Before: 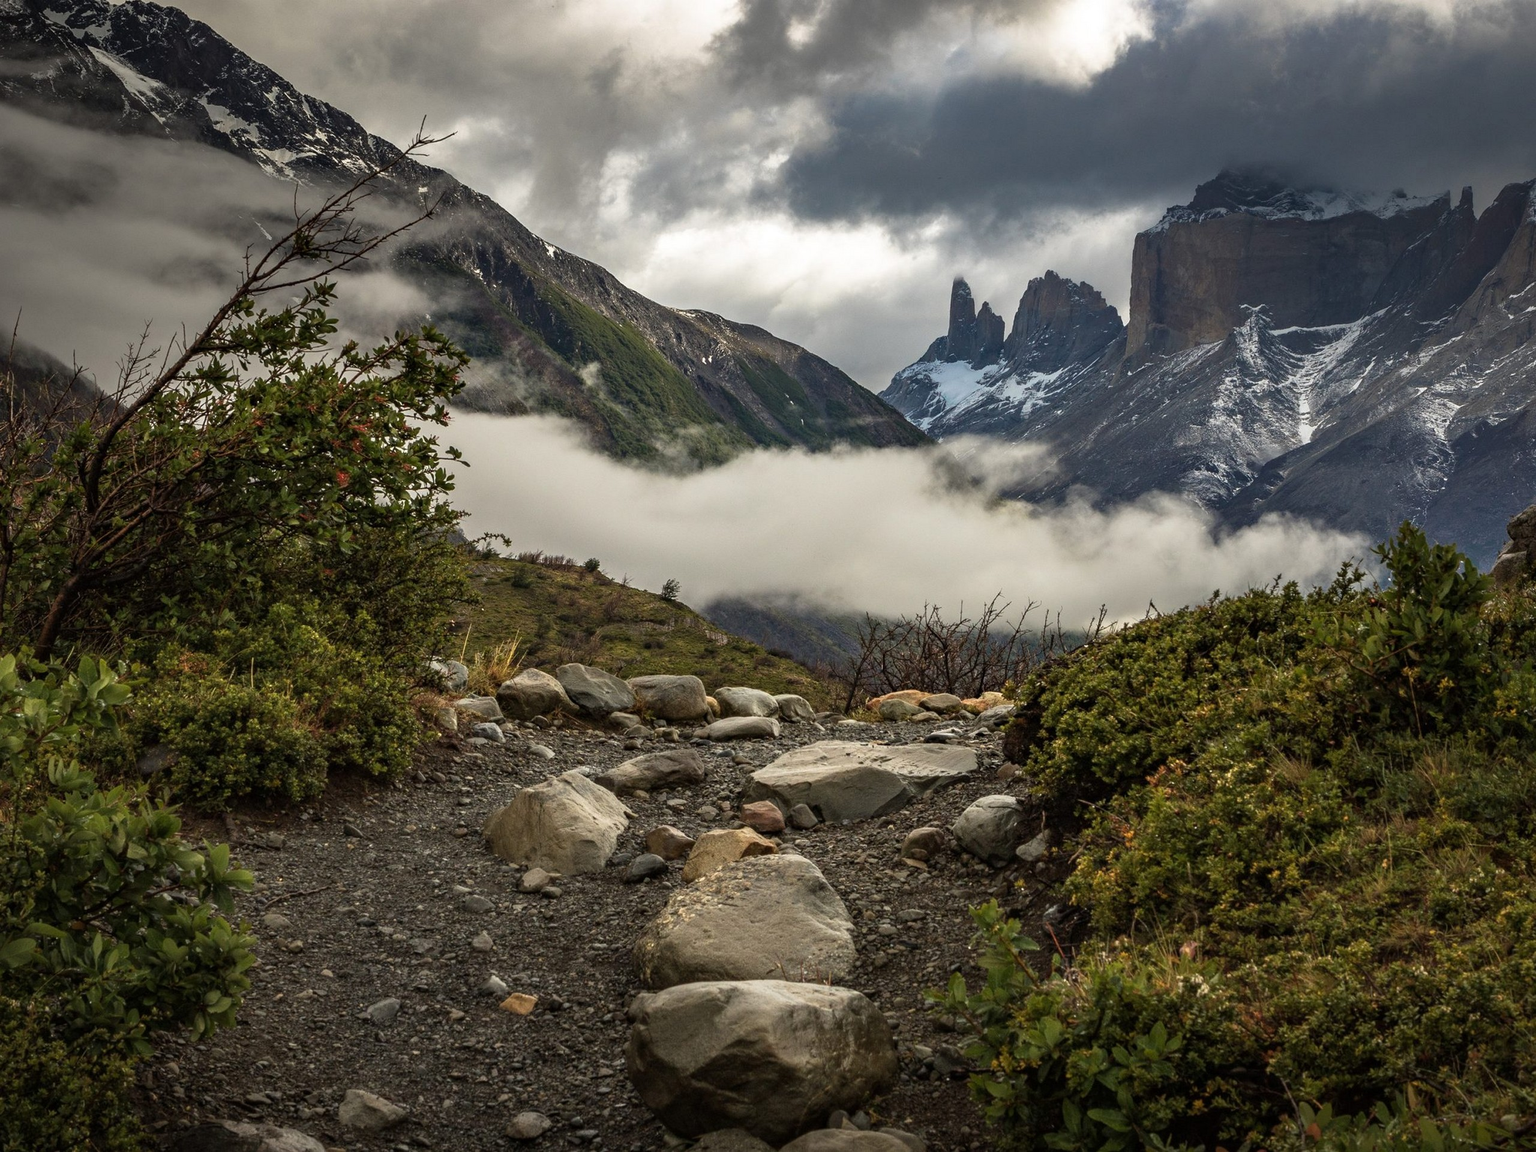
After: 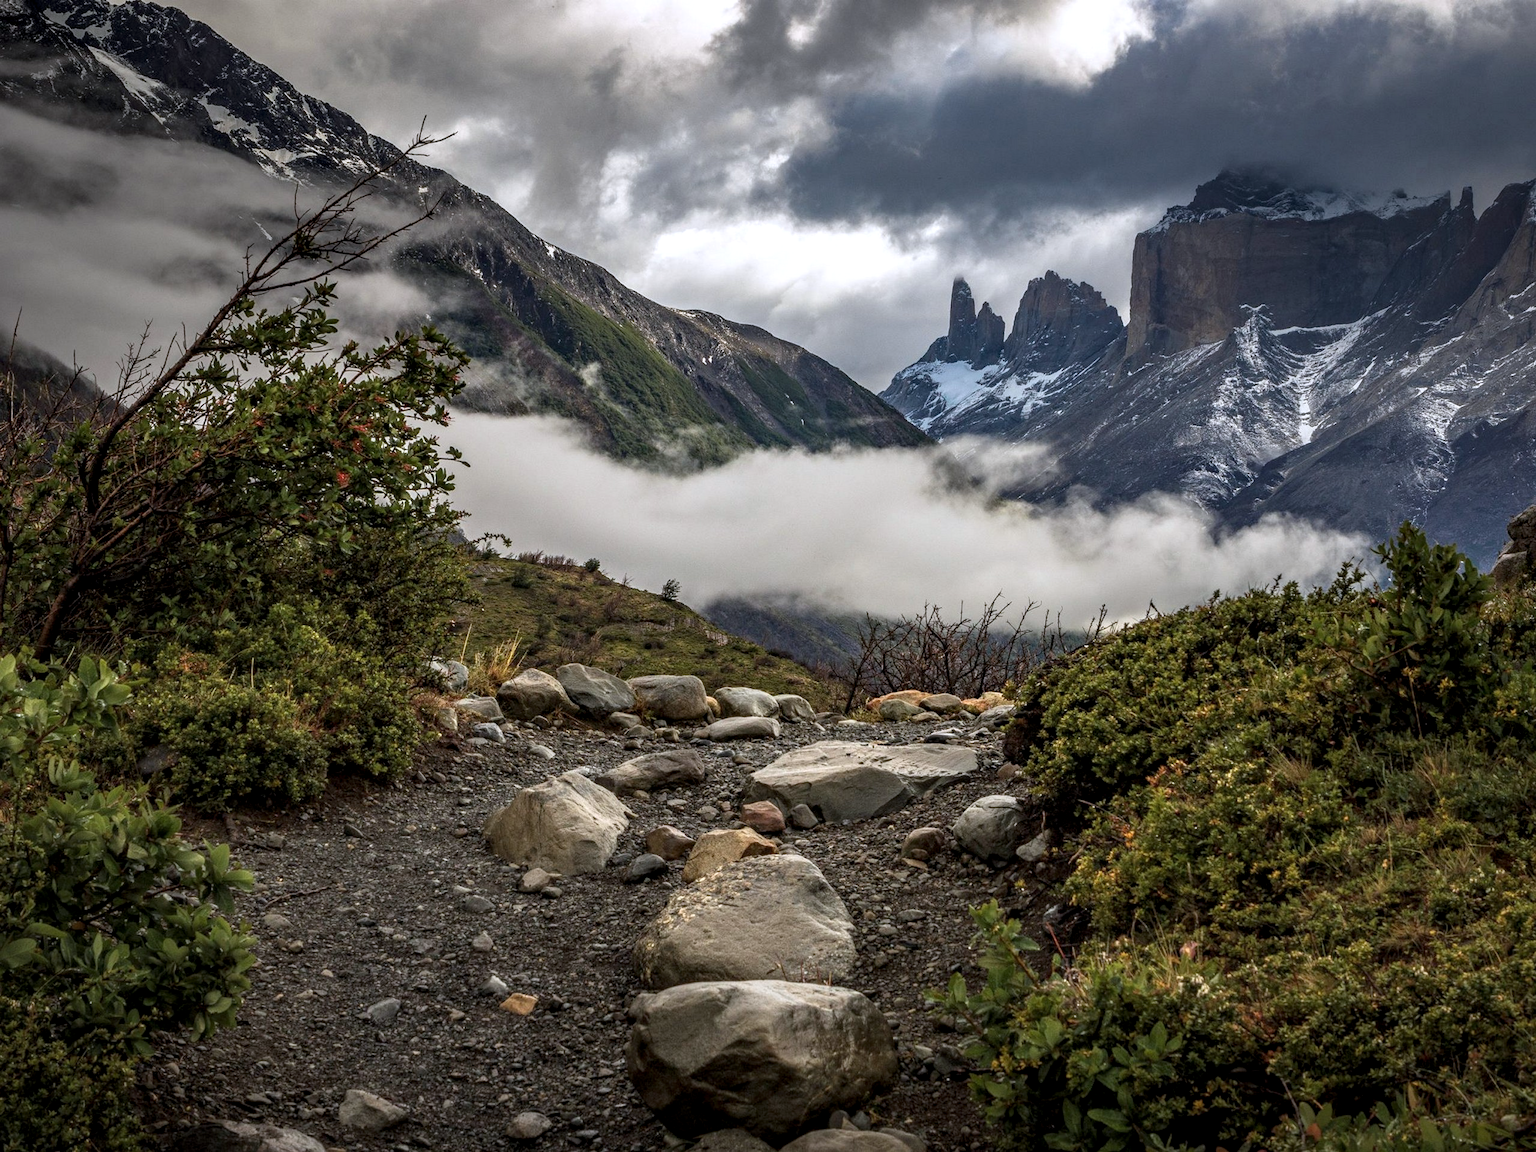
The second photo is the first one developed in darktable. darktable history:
local contrast: detail 130%
color zones: curves: ch1 [(0, 0.525) (0.143, 0.556) (0.286, 0.52) (0.429, 0.5) (0.571, 0.5) (0.714, 0.5) (0.857, 0.503) (1, 0.525)]
color calibration: illuminant as shot in camera, x 0.358, y 0.373, temperature 4628.91 K
